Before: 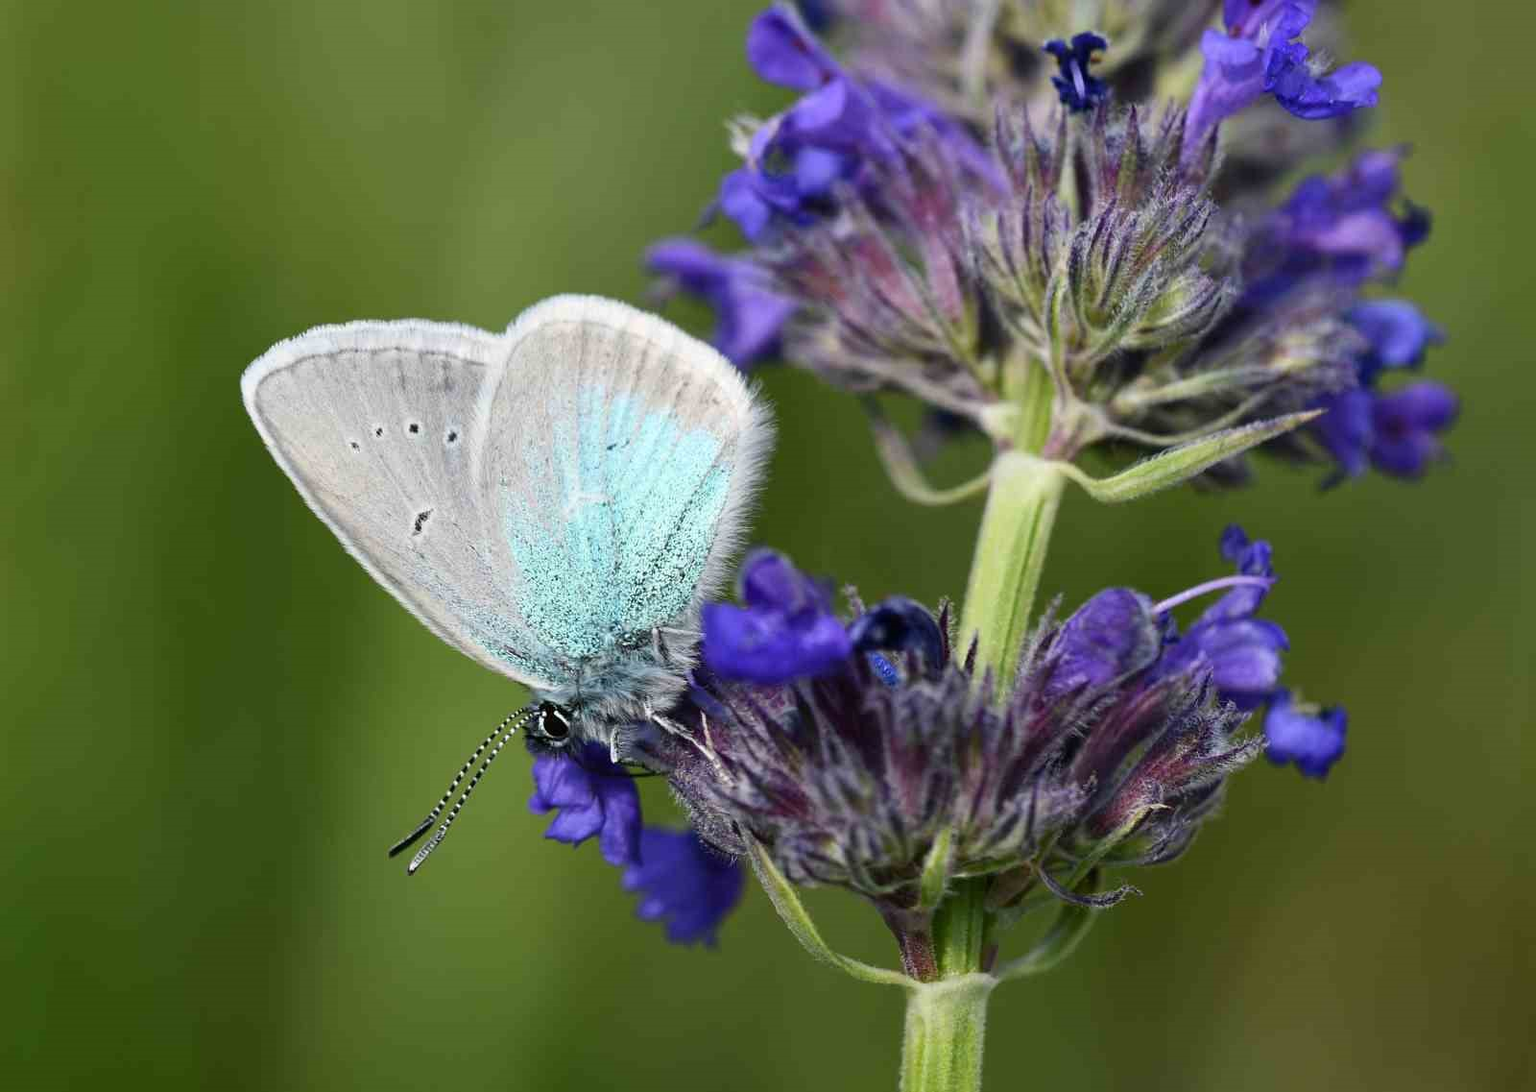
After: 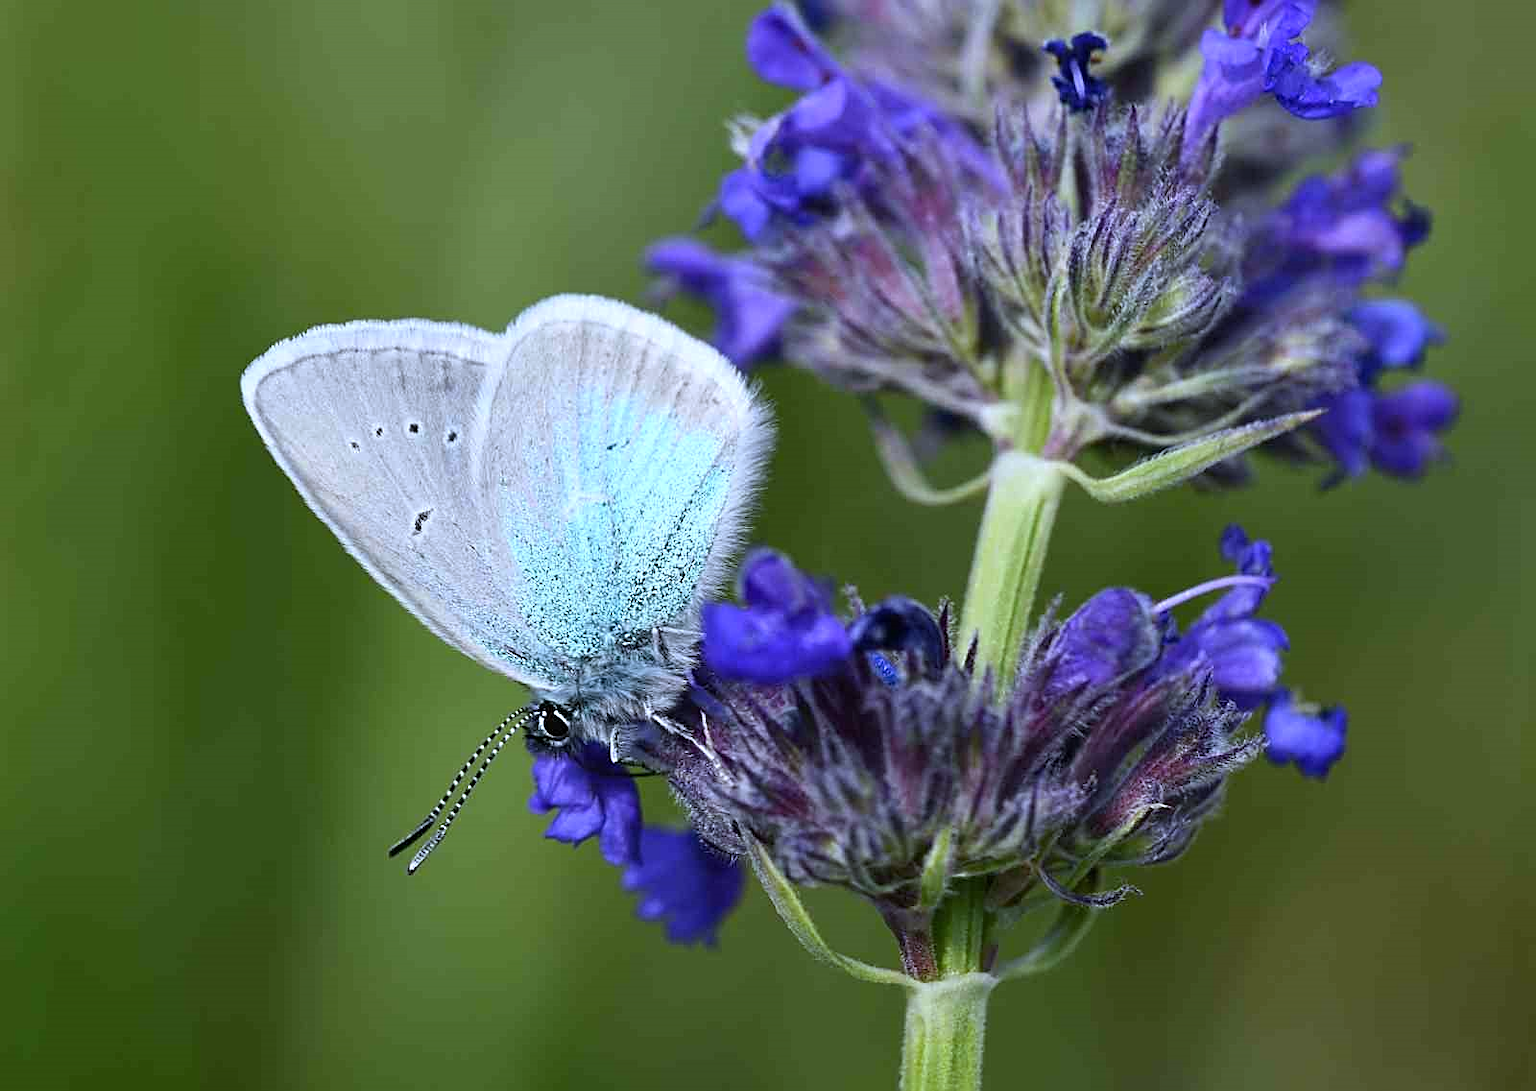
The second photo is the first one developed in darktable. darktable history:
sharpen: on, module defaults
white balance: red 0.948, green 1.02, blue 1.176
